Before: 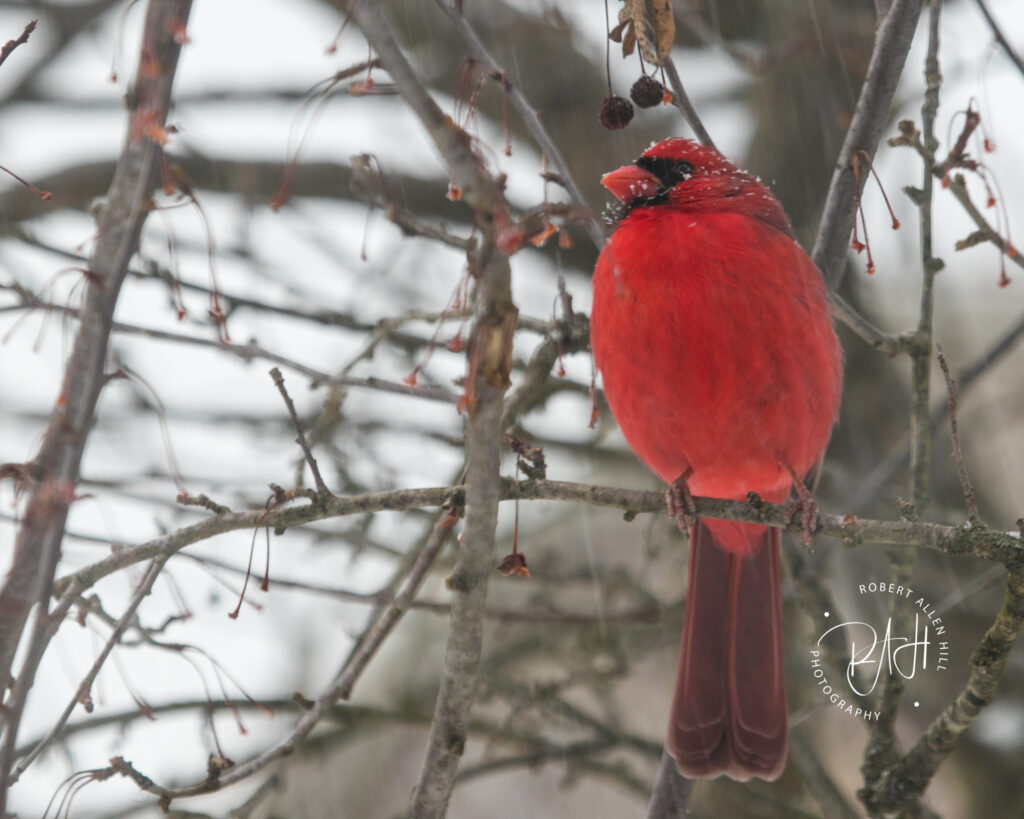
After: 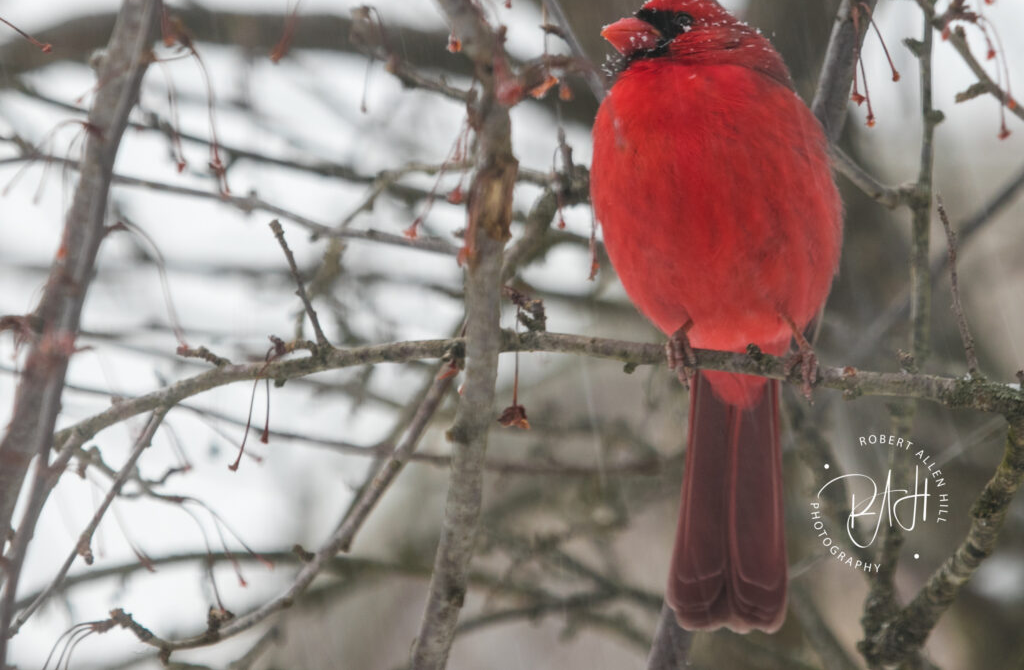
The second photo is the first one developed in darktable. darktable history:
crop and rotate: top 18.182%
